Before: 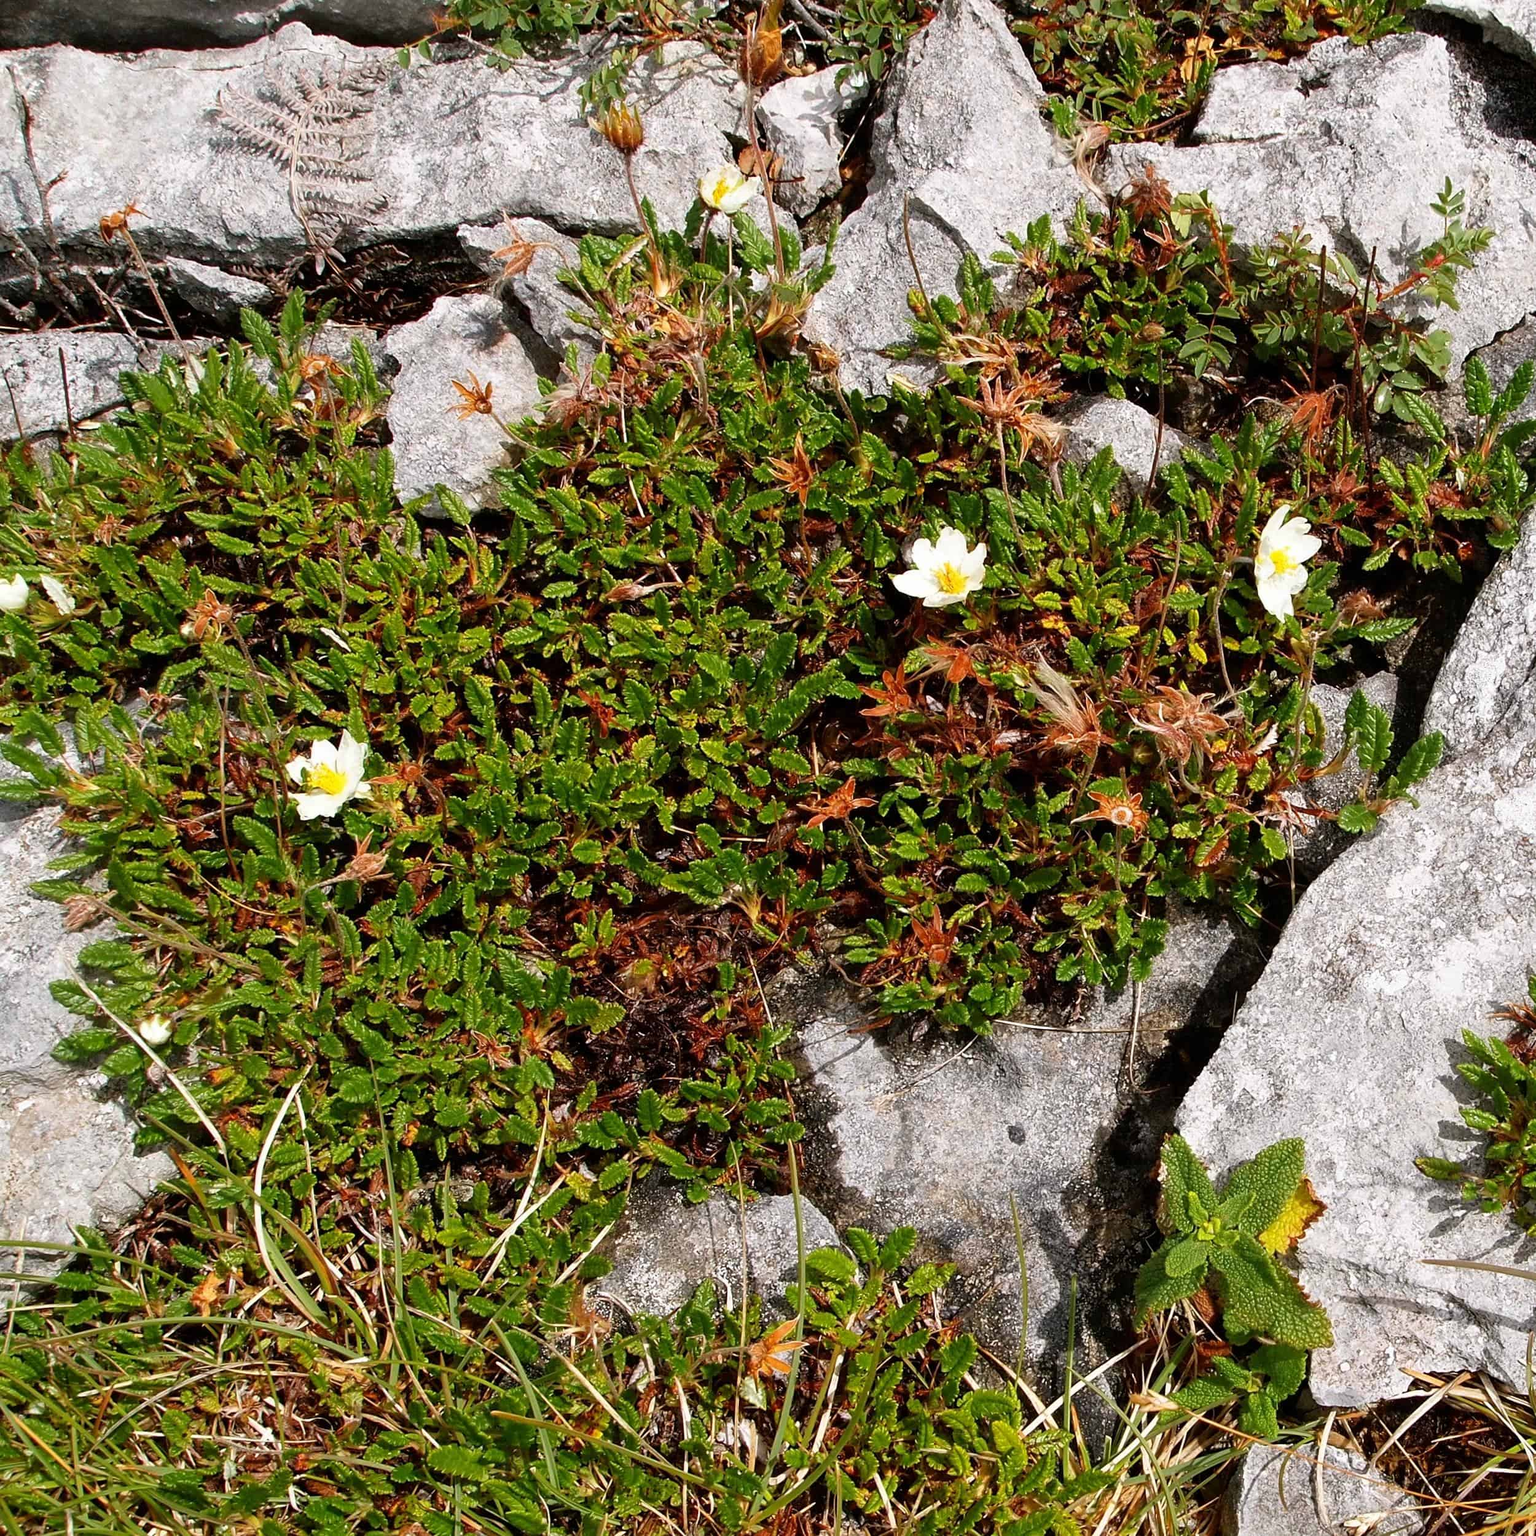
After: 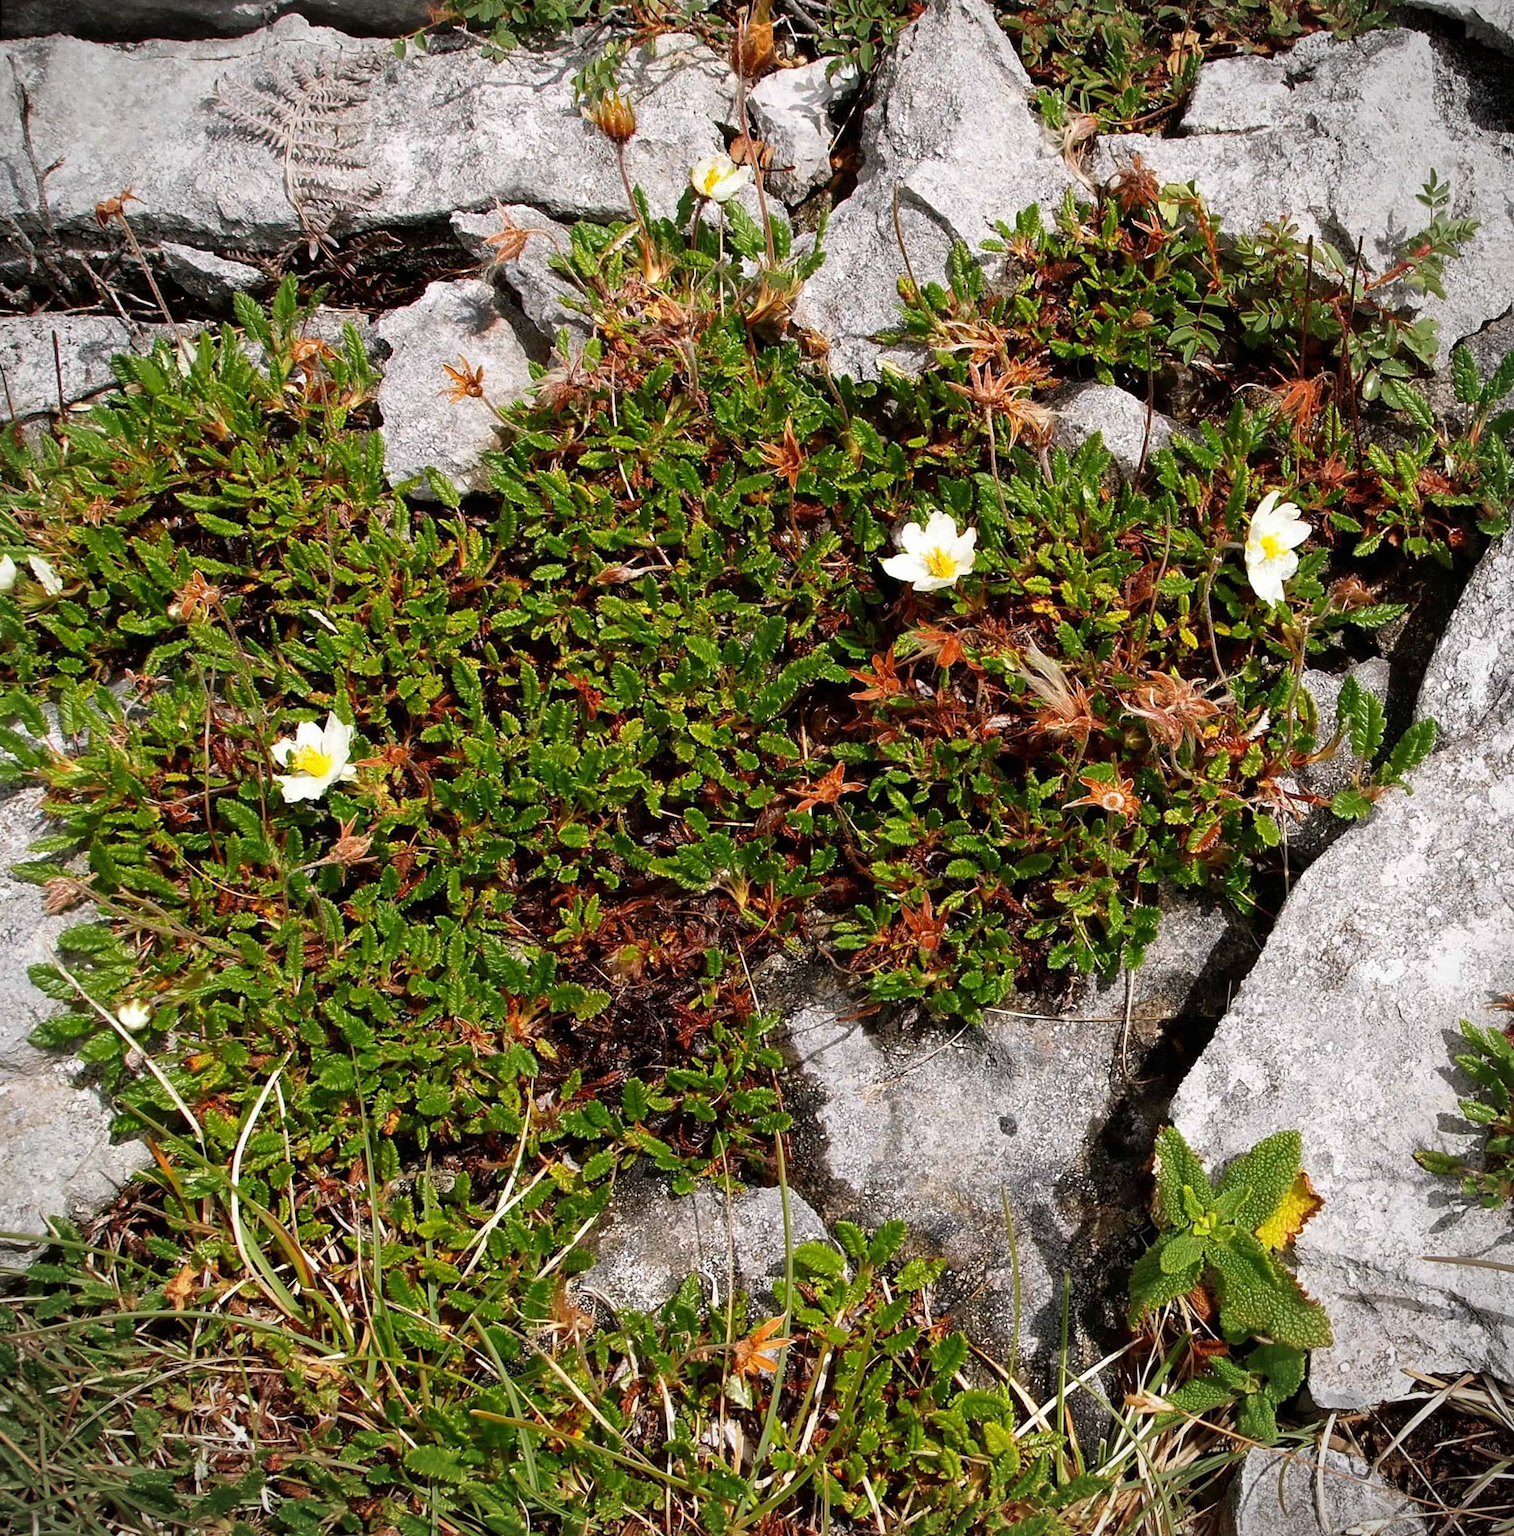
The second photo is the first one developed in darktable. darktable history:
vignetting: fall-off start 92.6%, brightness -0.52, saturation -0.51, center (-0.012, 0)
rotate and perspective: rotation 0.226°, lens shift (vertical) -0.042, crop left 0.023, crop right 0.982, crop top 0.006, crop bottom 0.994
